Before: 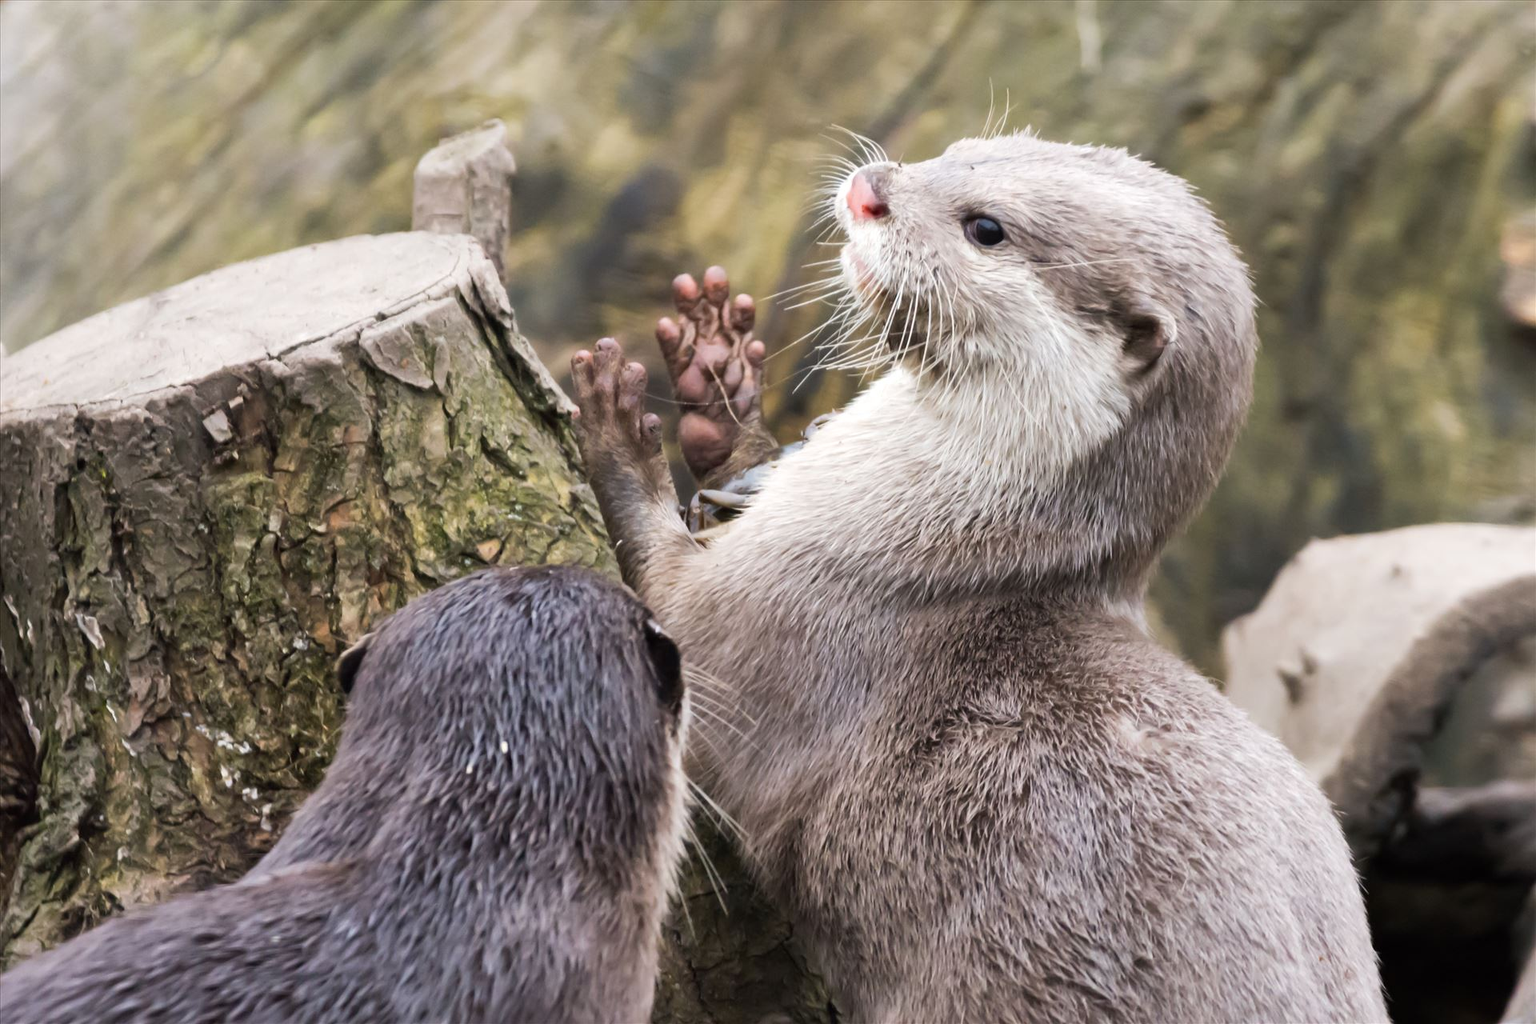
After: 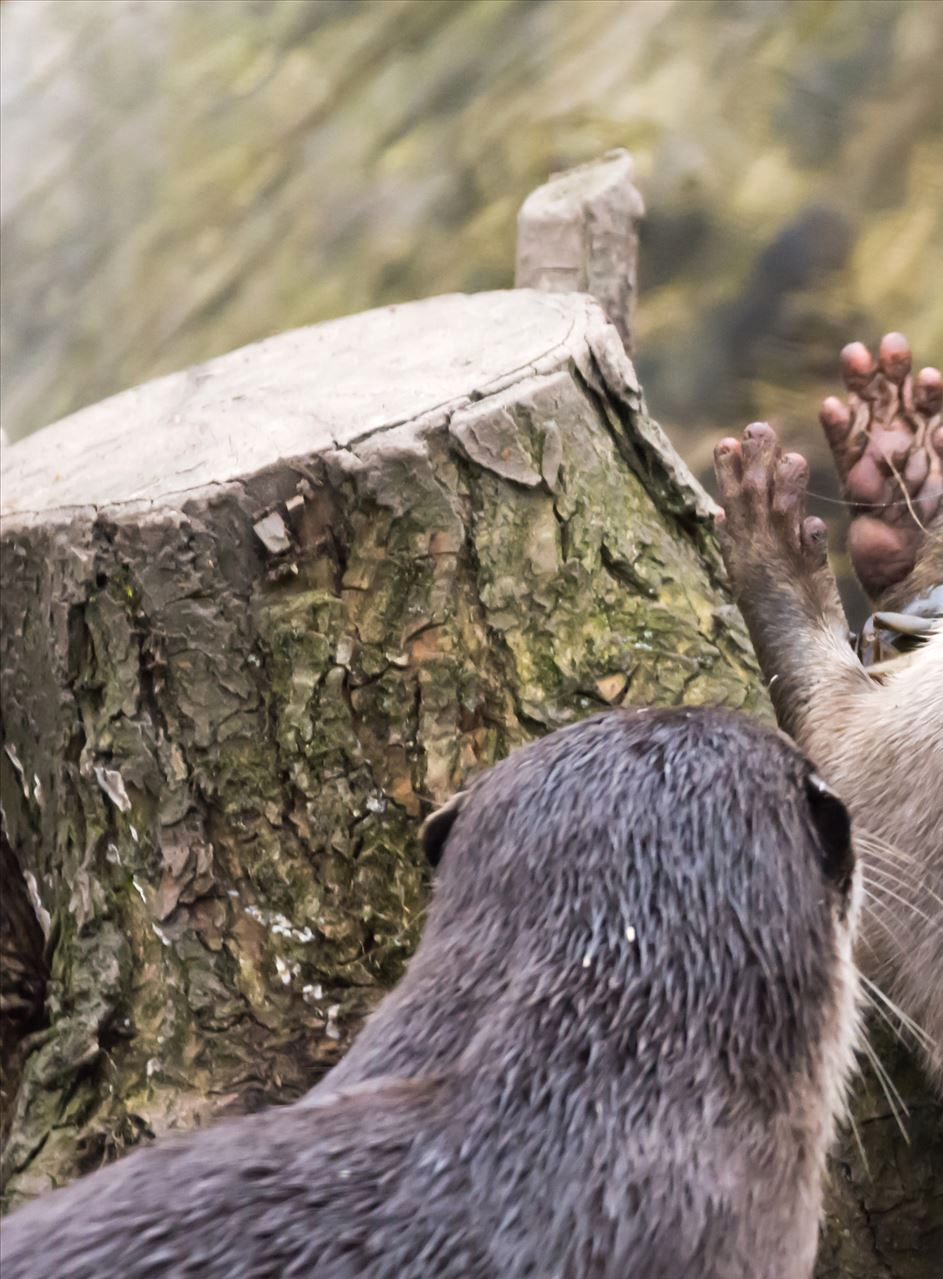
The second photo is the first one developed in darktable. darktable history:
crop and rotate: left 0%, top 0%, right 50.845%
exposure: exposure 0.131 EV, compensate highlight preservation false
